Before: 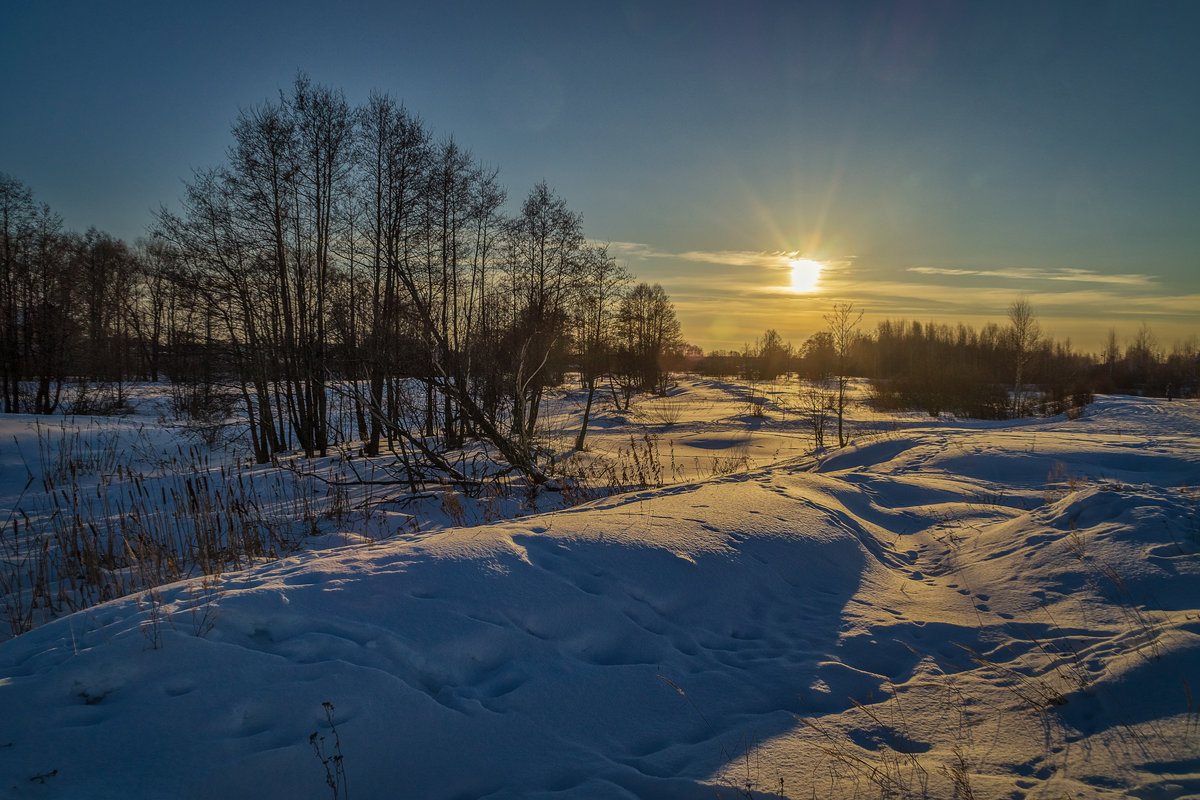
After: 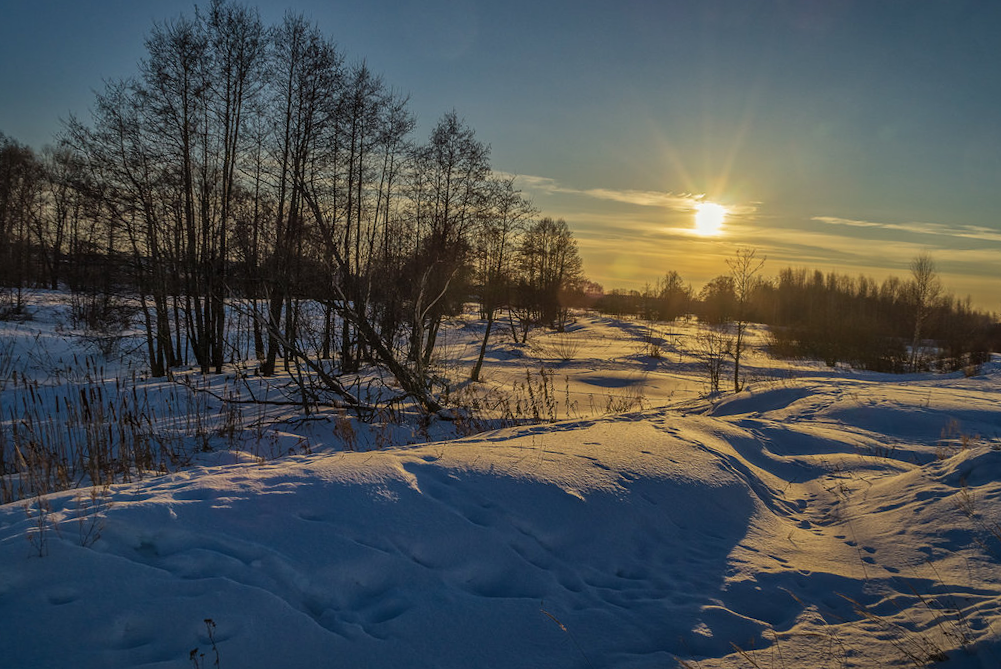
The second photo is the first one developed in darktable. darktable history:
crop and rotate: angle -3.1°, left 5.268%, top 5.227%, right 4.627%, bottom 4.399%
